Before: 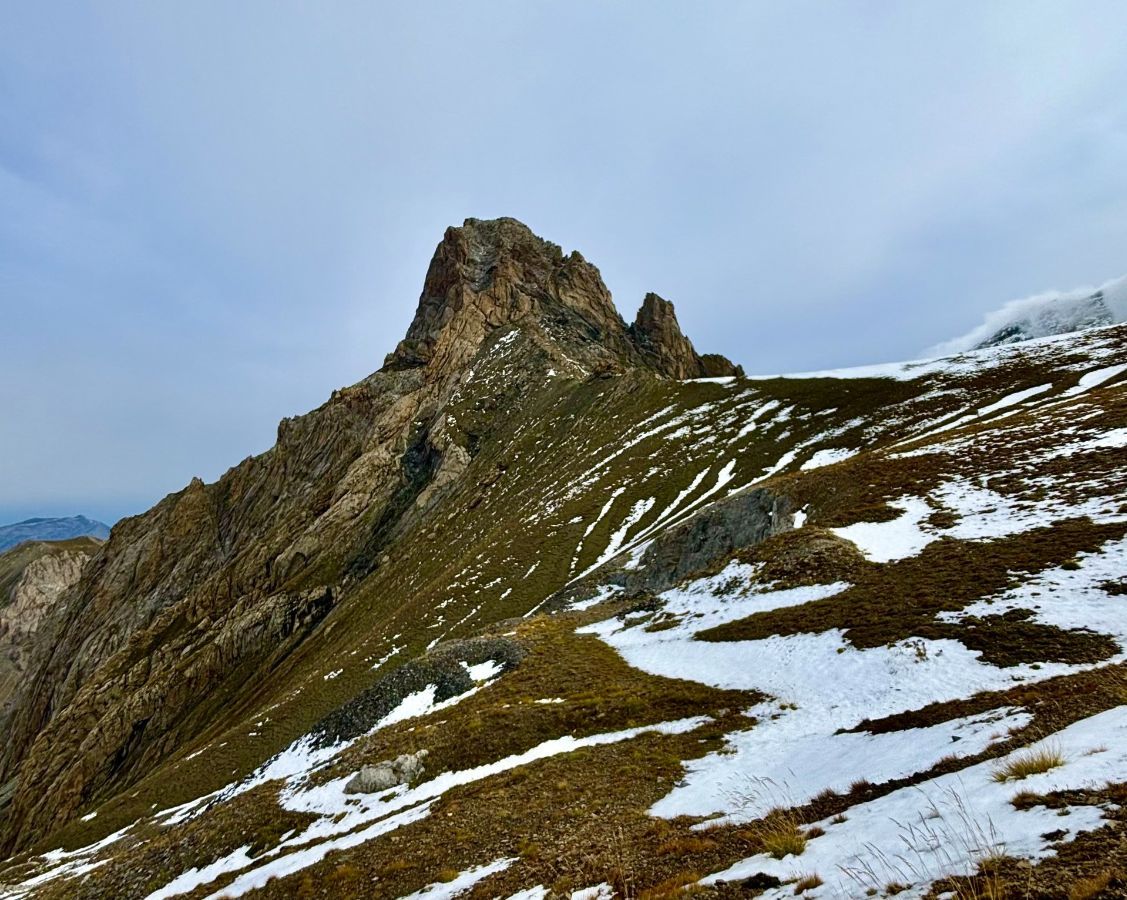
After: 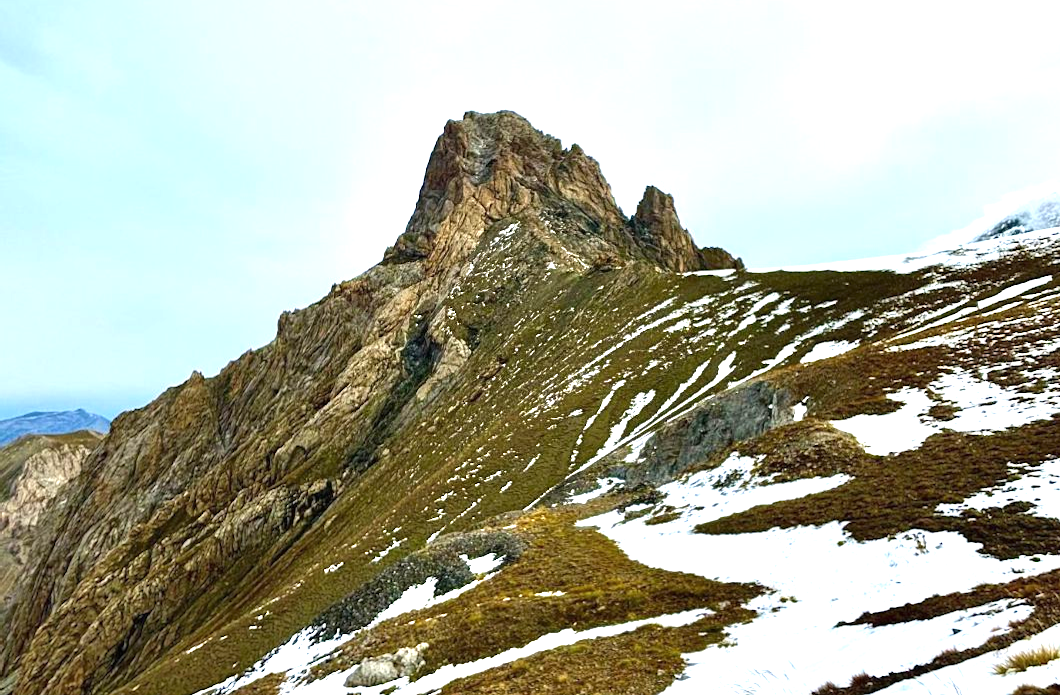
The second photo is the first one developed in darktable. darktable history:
exposure: black level correction 0, exposure 1.2 EV, compensate exposure bias true, compensate highlight preservation false
crop and rotate: angle 0.072°, top 11.848%, right 5.773%, bottom 10.713%
